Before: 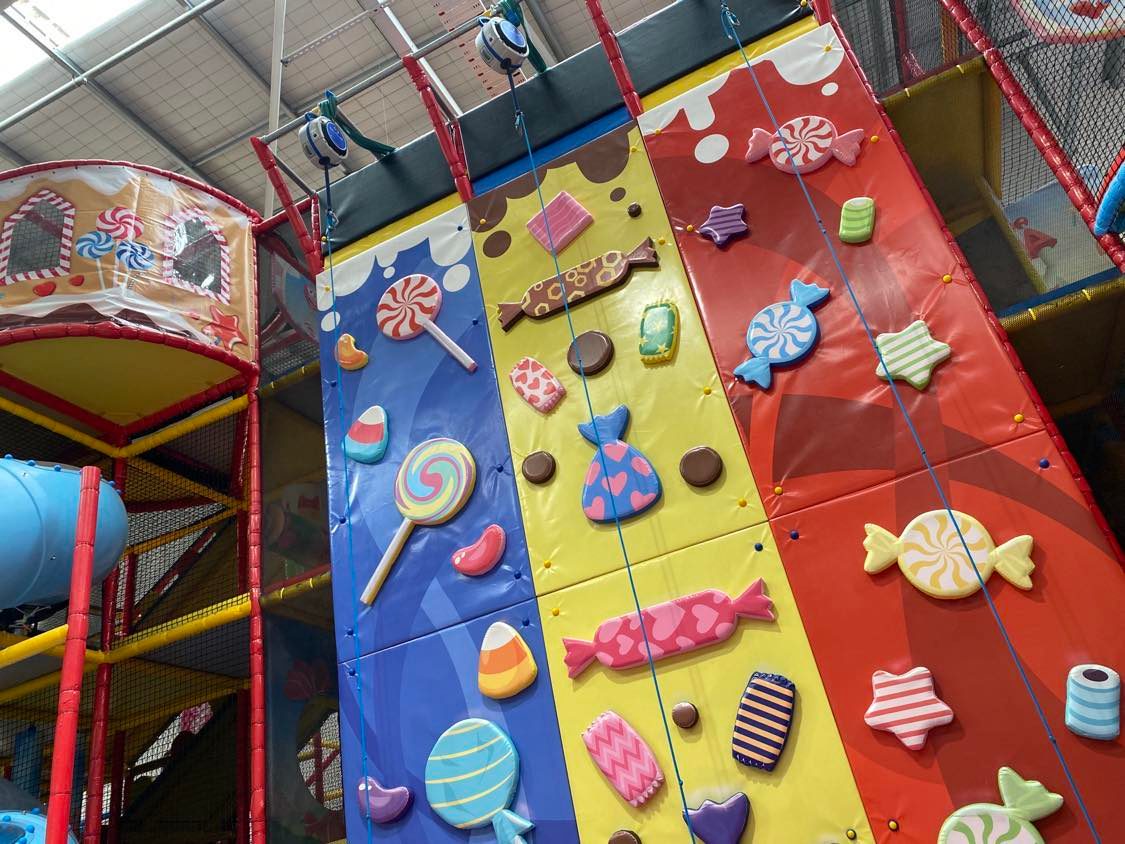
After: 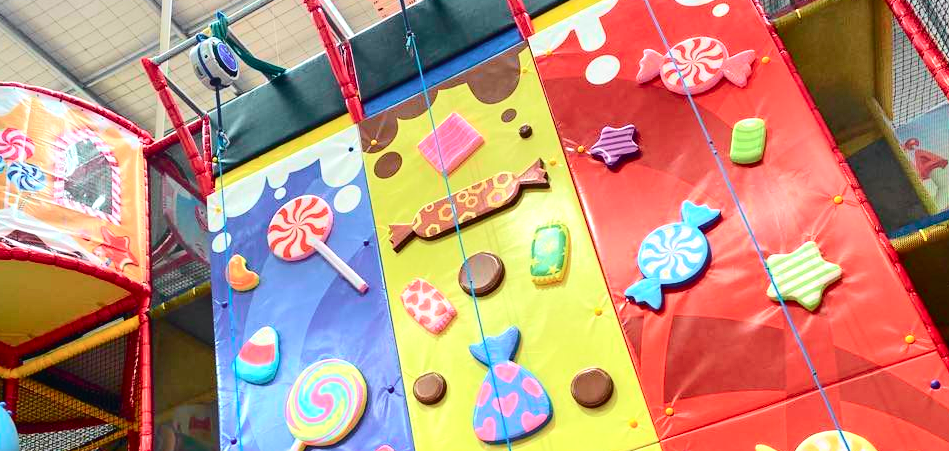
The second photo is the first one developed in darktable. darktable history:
tone curve: curves: ch0 [(0, 0.012) (0.052, 0.04) (0.107, 0.086) (0.276, 0.265) (0.461, 0.531) (0.718, 0.79) (0.921, 0.909) (0.999, 0.951)]; ch1 [(0, 0) (0.339, 0.298) (0.402, 0.363) (0.444, 0.415) (0.485, 0.469) (0.494, 0.493) (0.504, 0.501) (0.525, 0.534) (0.555, 0.587) (0.594, 0.647) (1, 1)]; ch2 [(0, 0) (0.48, 0.48) (0.504, 0.5) (0.535, 0.557) (0.581, 0.623) (0.649, 0.683) (0.824, 0.815) (1, 1)], color space Lab, independent channels, preserve colors none
crop and rotate: left 9.693%, top 9.419%, right 5.898%, bottom 37.112%
exposure: black level correction -0.001, exposure 0.905 EV, compensate highlight preservation false
